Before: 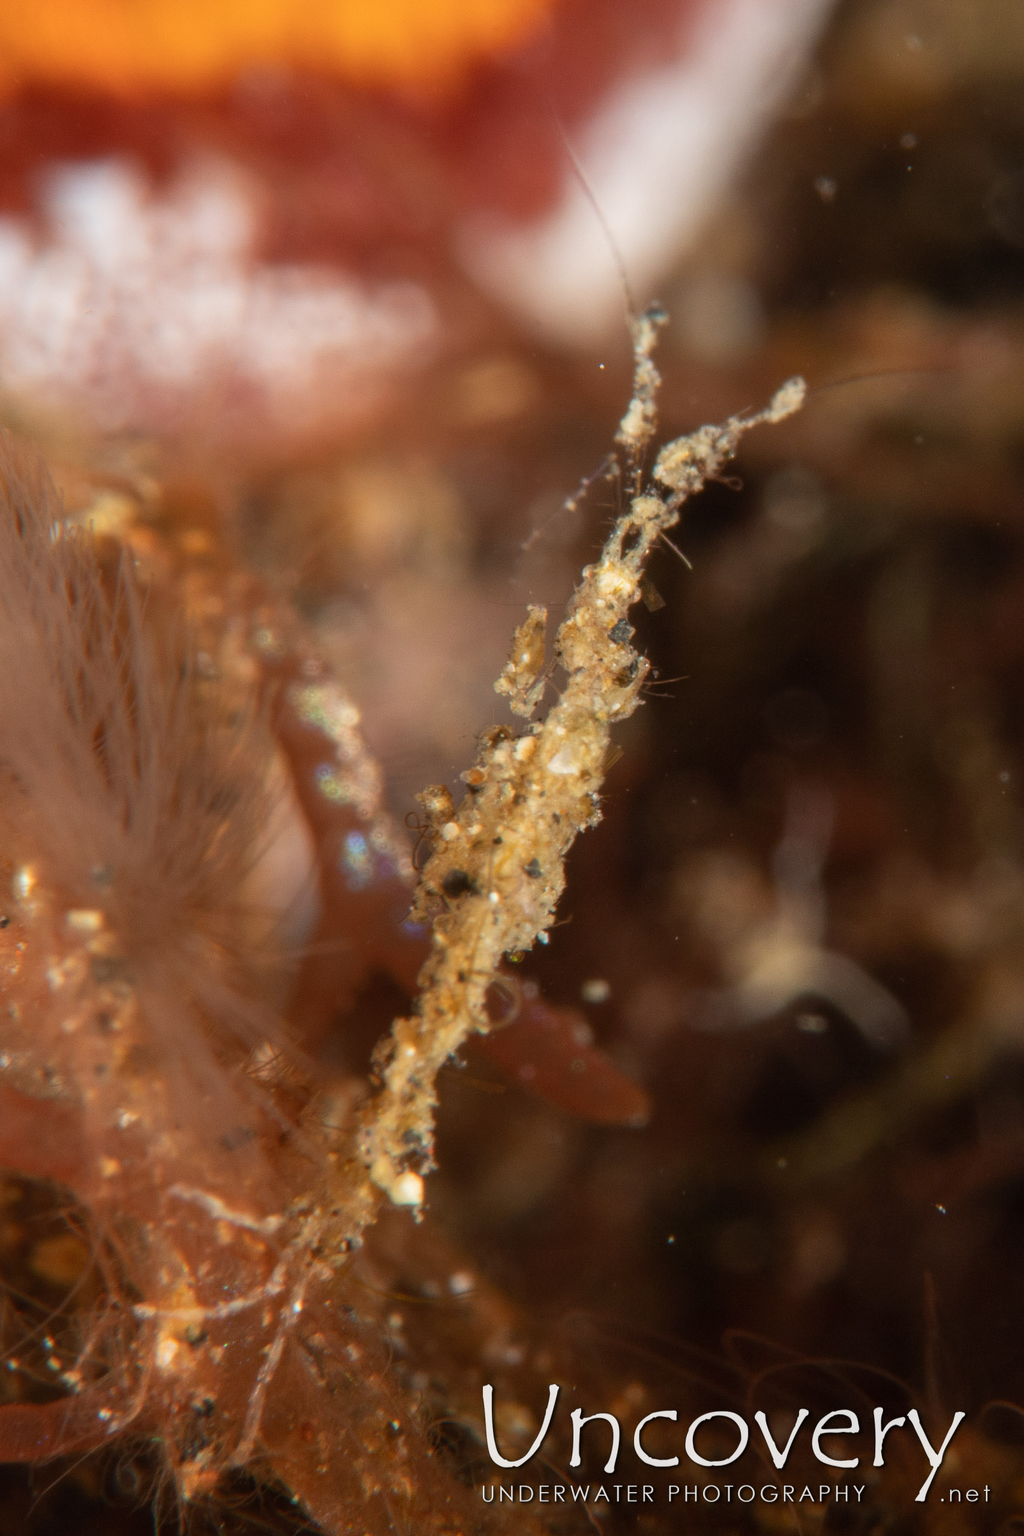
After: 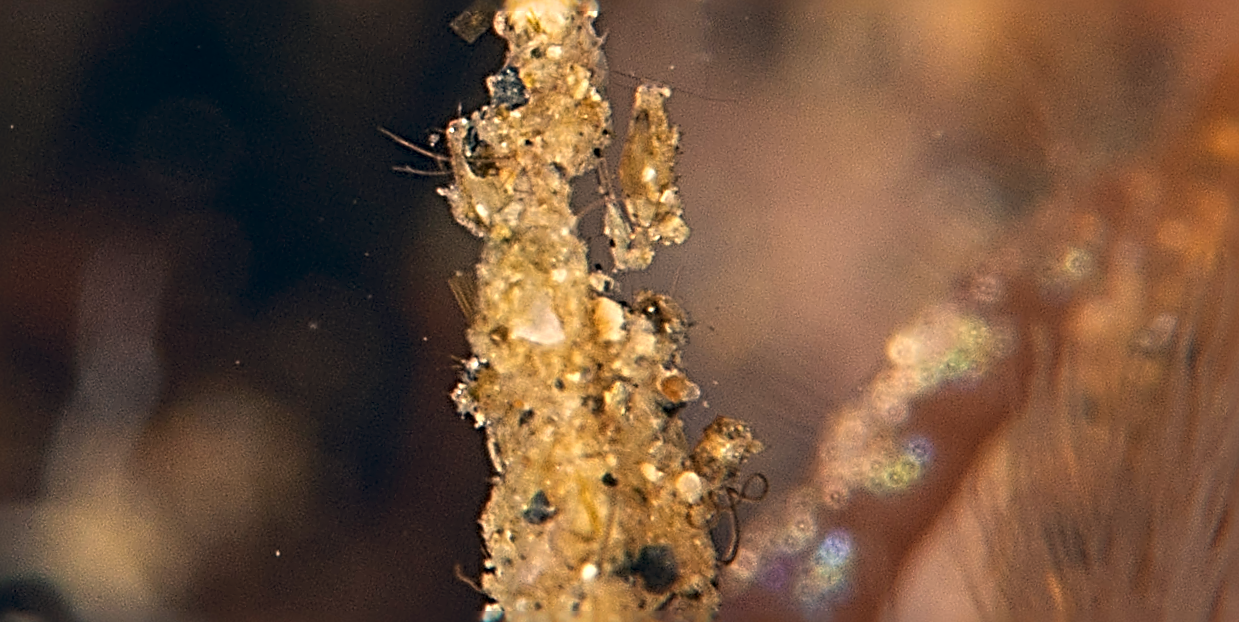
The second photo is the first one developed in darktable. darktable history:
color correction: highlights a* 10.32, highlights b* 14.66, shadows a* -9.59, shadows b* -15.02
sharpen: radius 4.001, amount 2
crop and rotate: angle 16.12°, top 30.835%, bottom 35.653%
